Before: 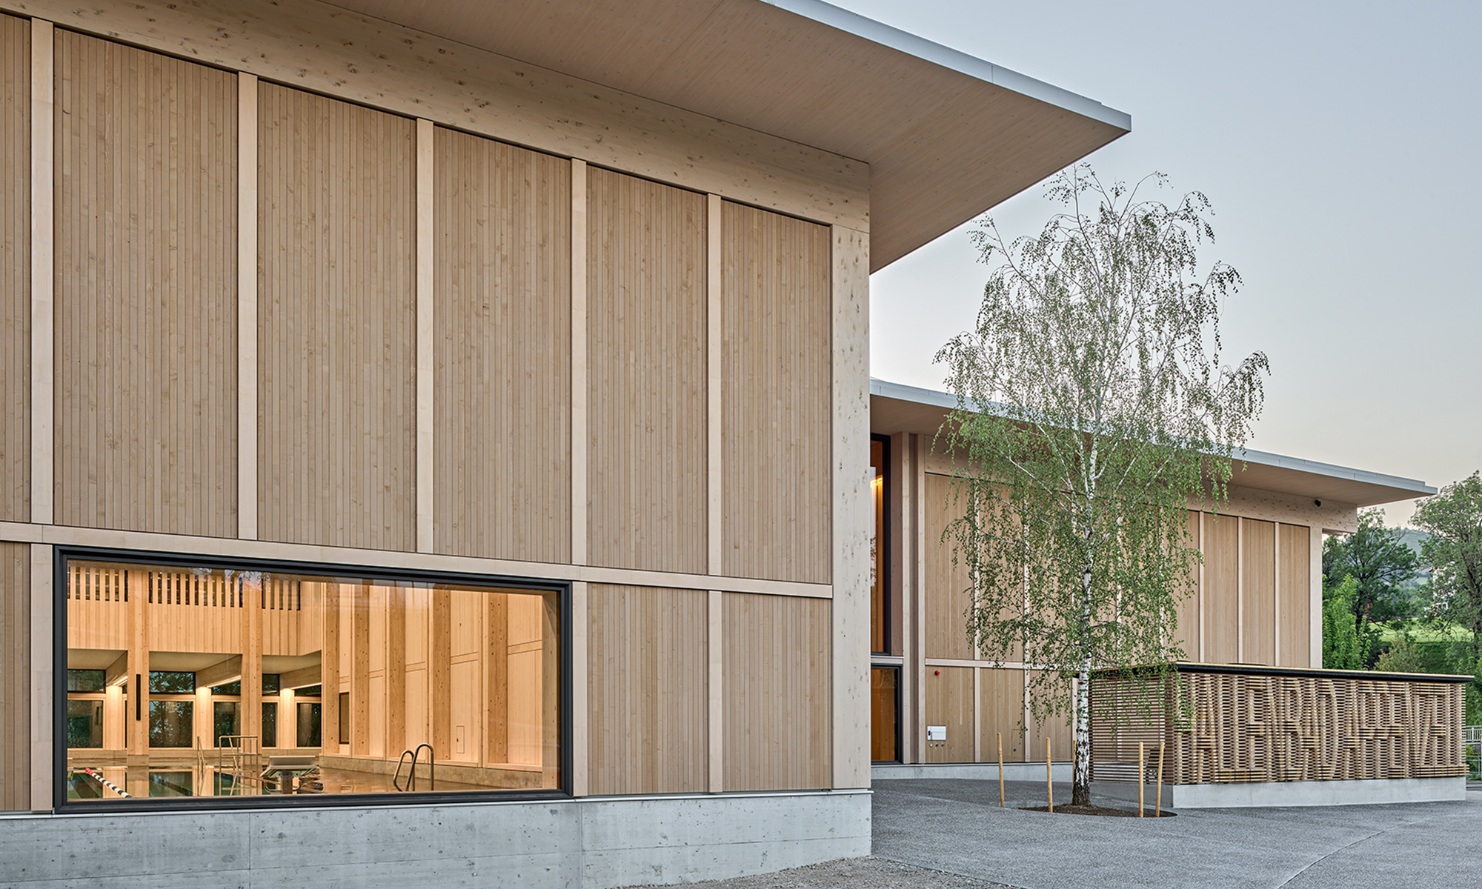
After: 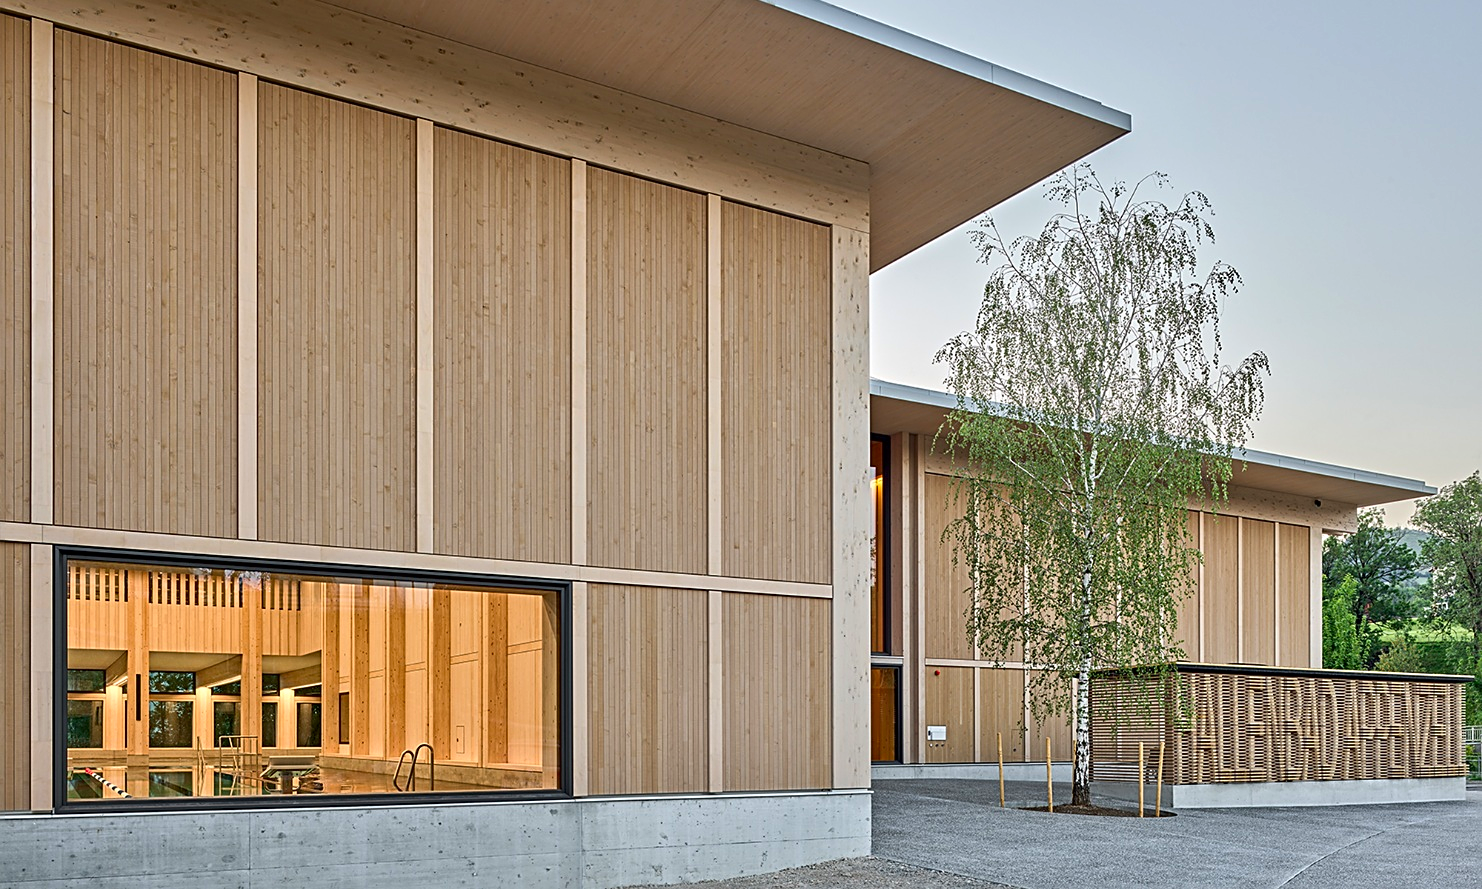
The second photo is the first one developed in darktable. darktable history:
shadows and highlights: shadows 20.91, highlights -35.45, soften with gaussian
contrast brightness saturation: contrast 0.09, saturation 0.28
sharpen: on, module defaults
